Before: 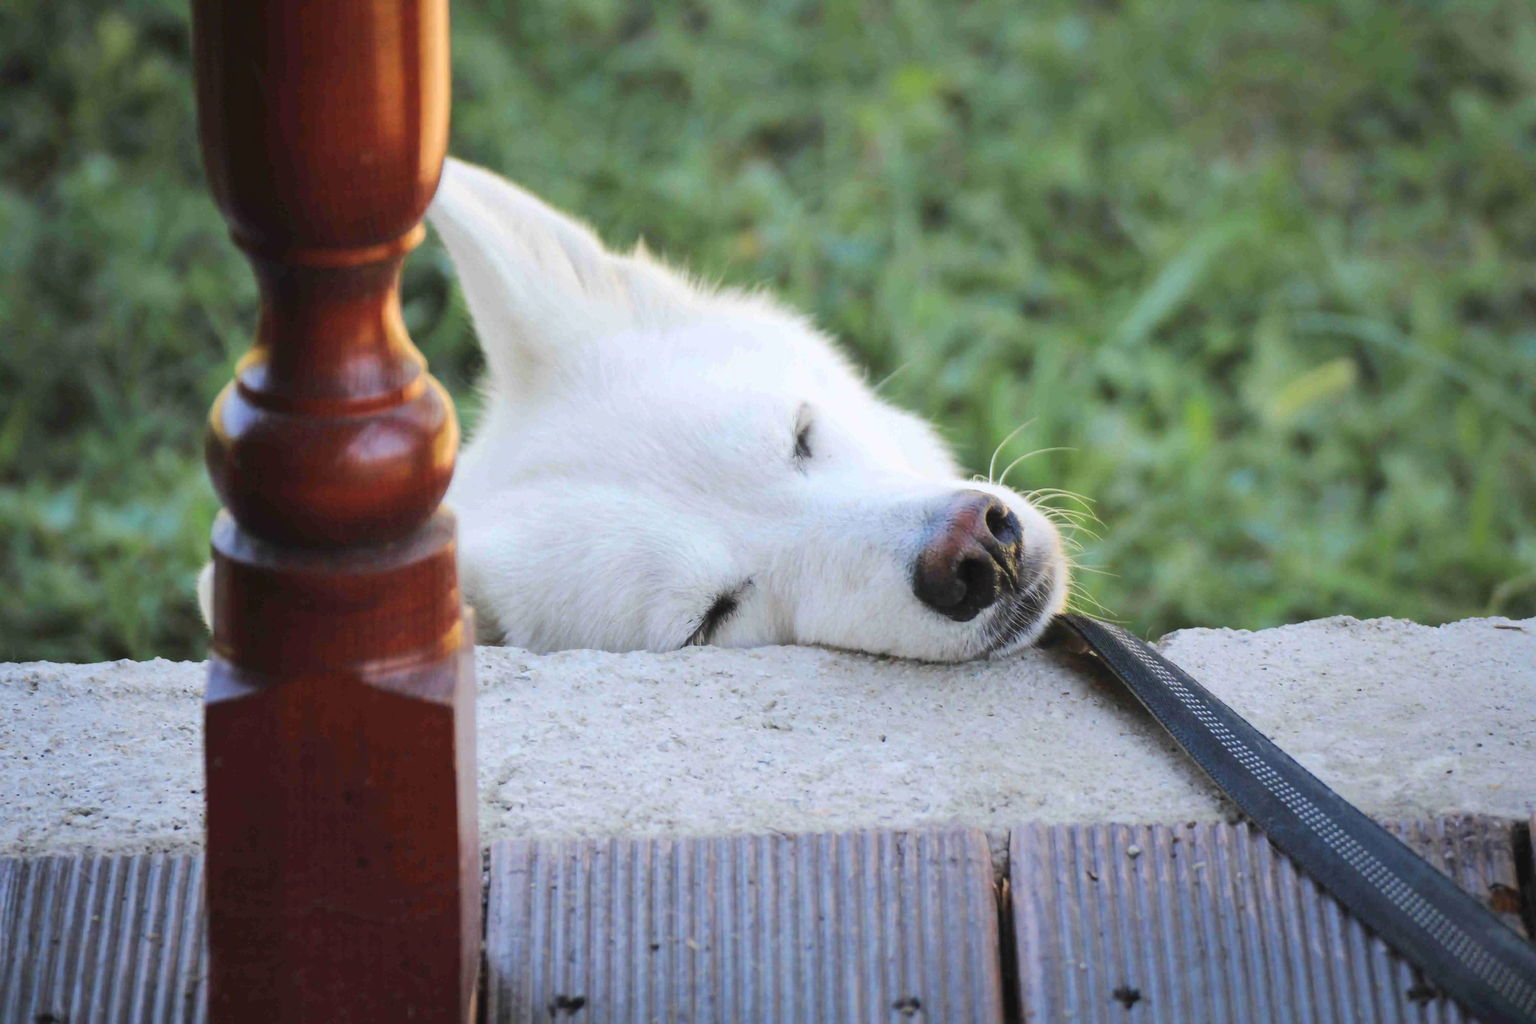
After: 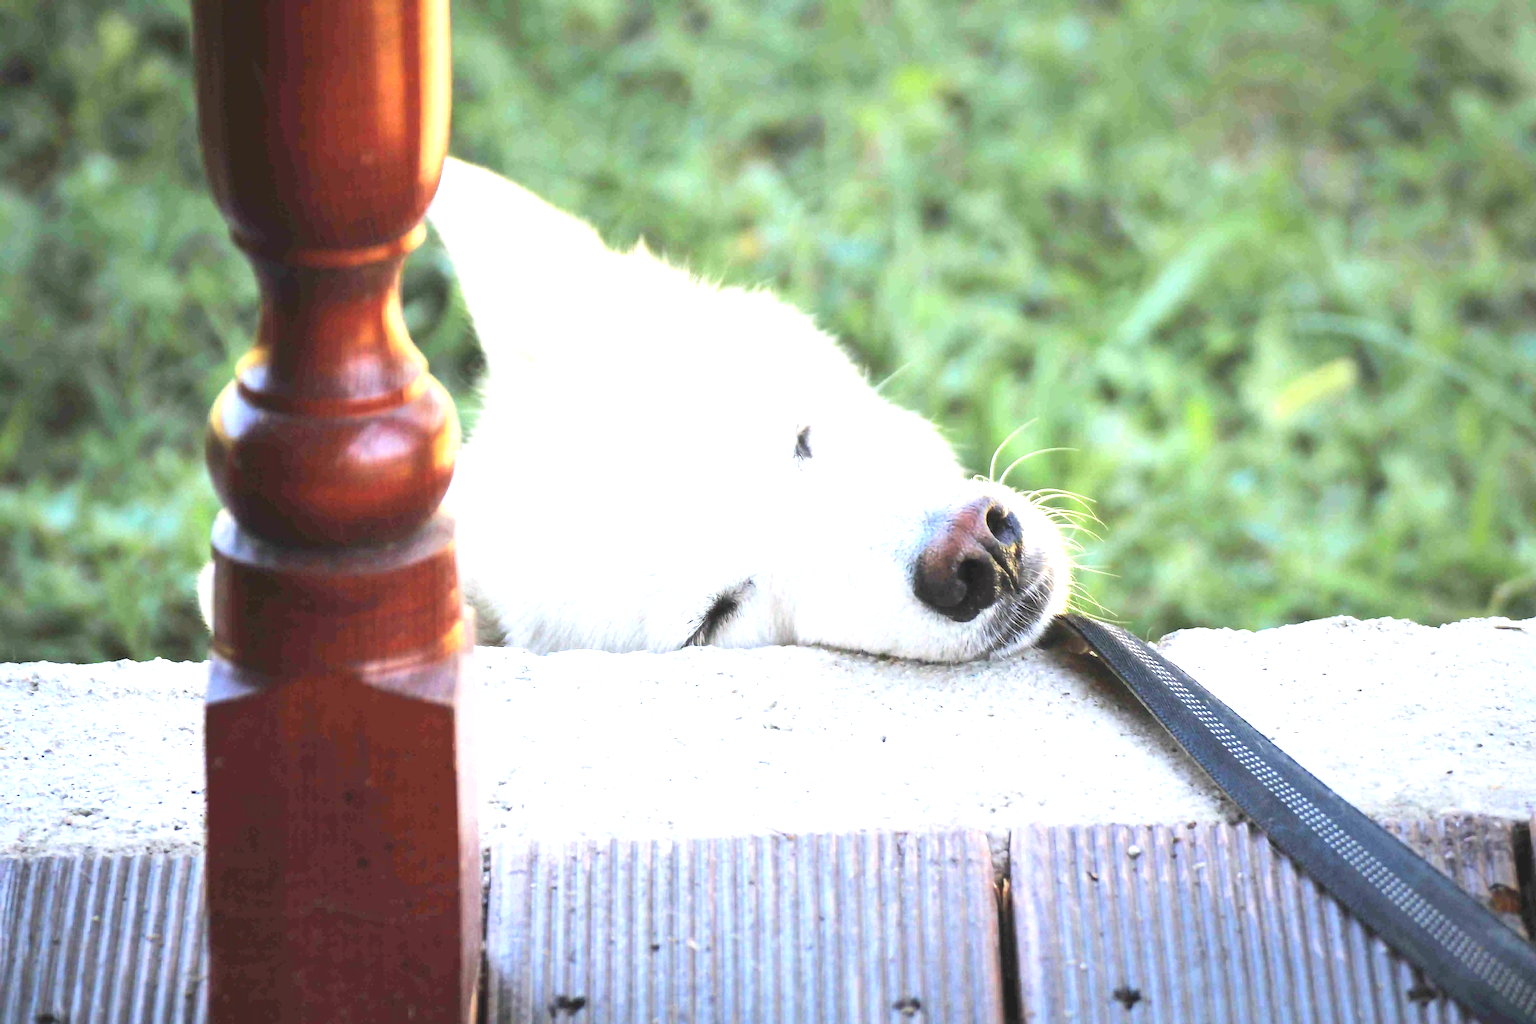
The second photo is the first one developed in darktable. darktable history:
sharpen: on, module defaults
exposure: black level correction 0, exposure 1.3 EV, compensate exposure bias true, compensate highlight preservation false
